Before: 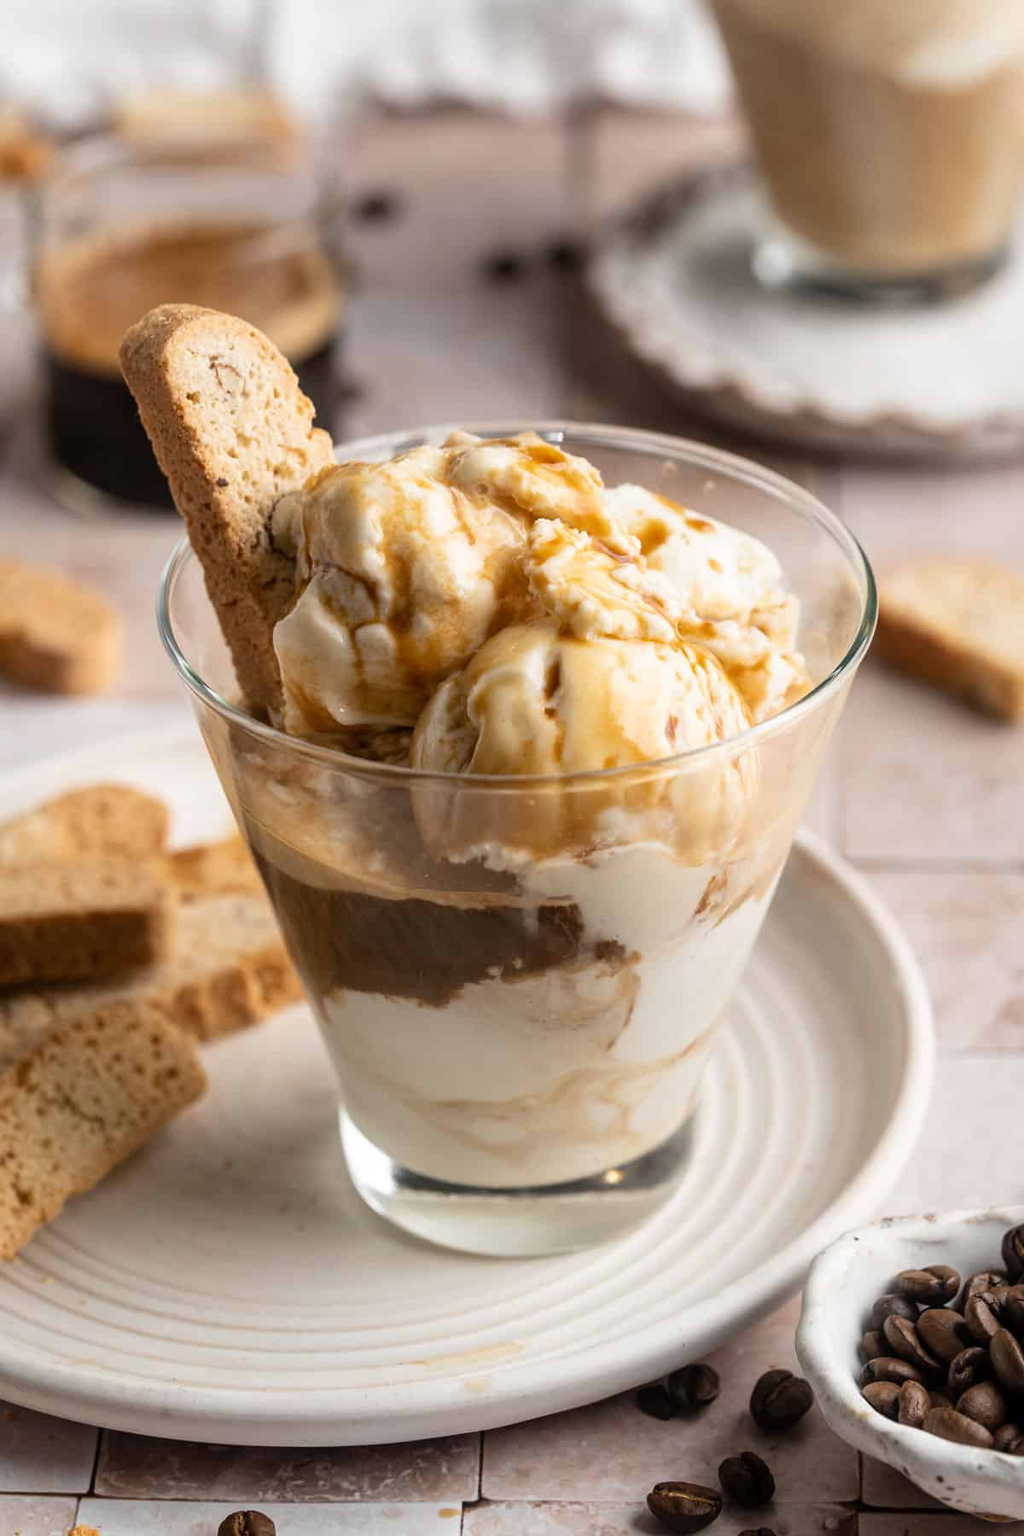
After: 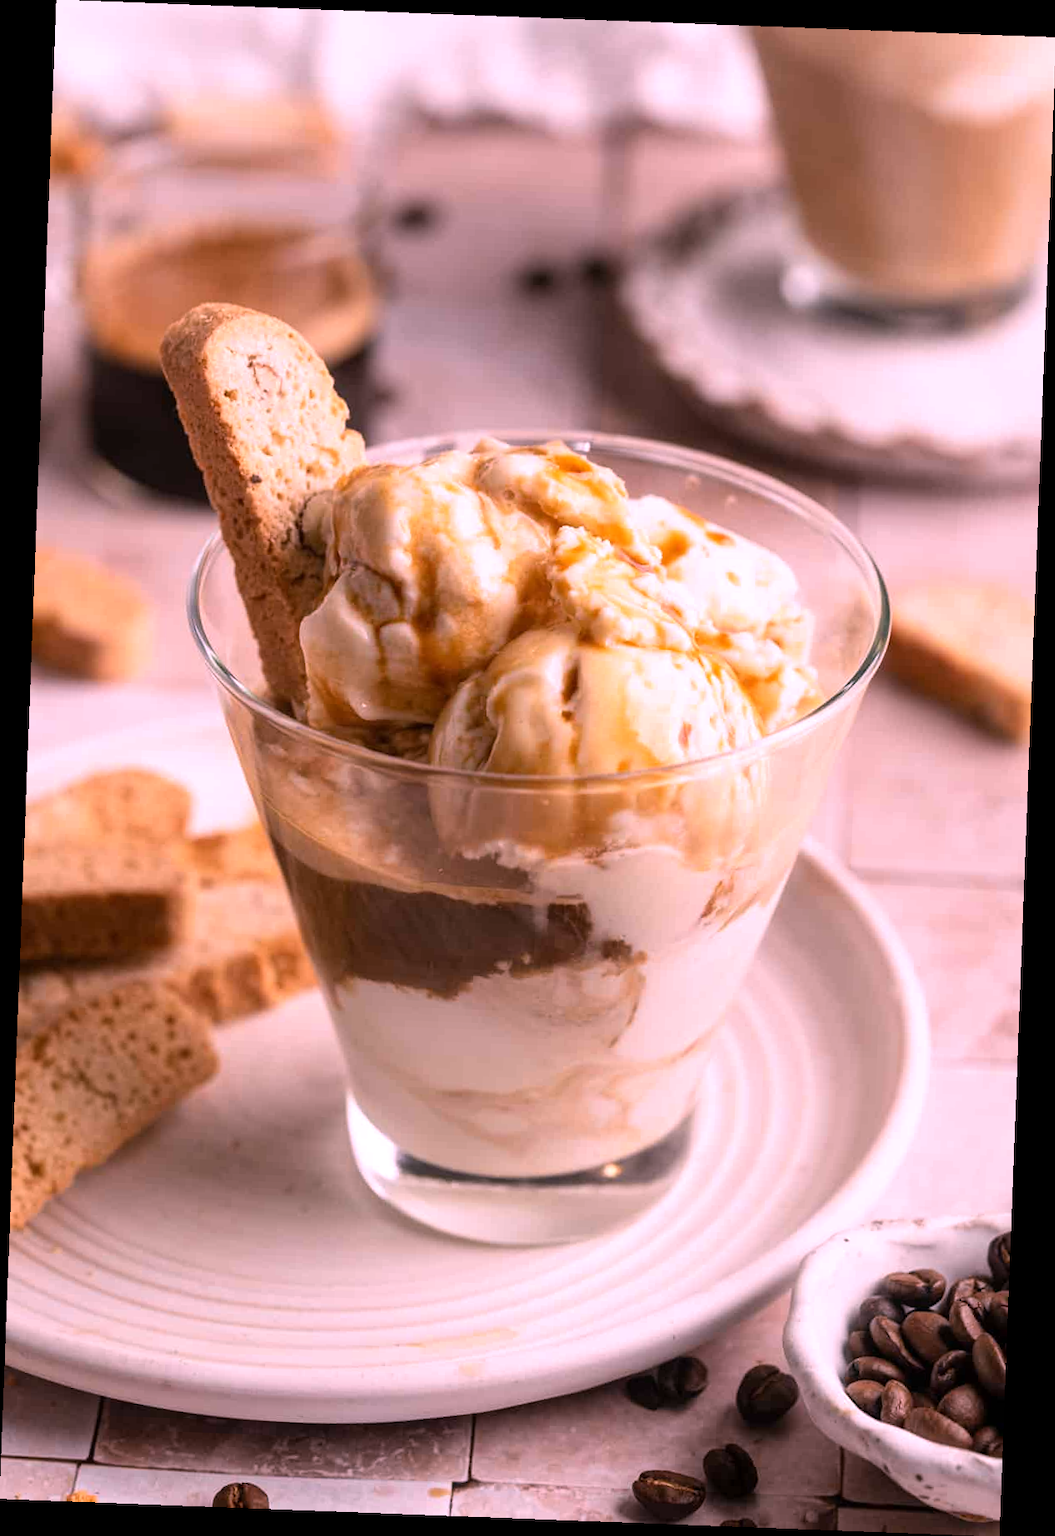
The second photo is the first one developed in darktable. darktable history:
rotate and perspective: rotation 2.17°, automatic cropping off
white balance: red 1.188, blue 1.11
